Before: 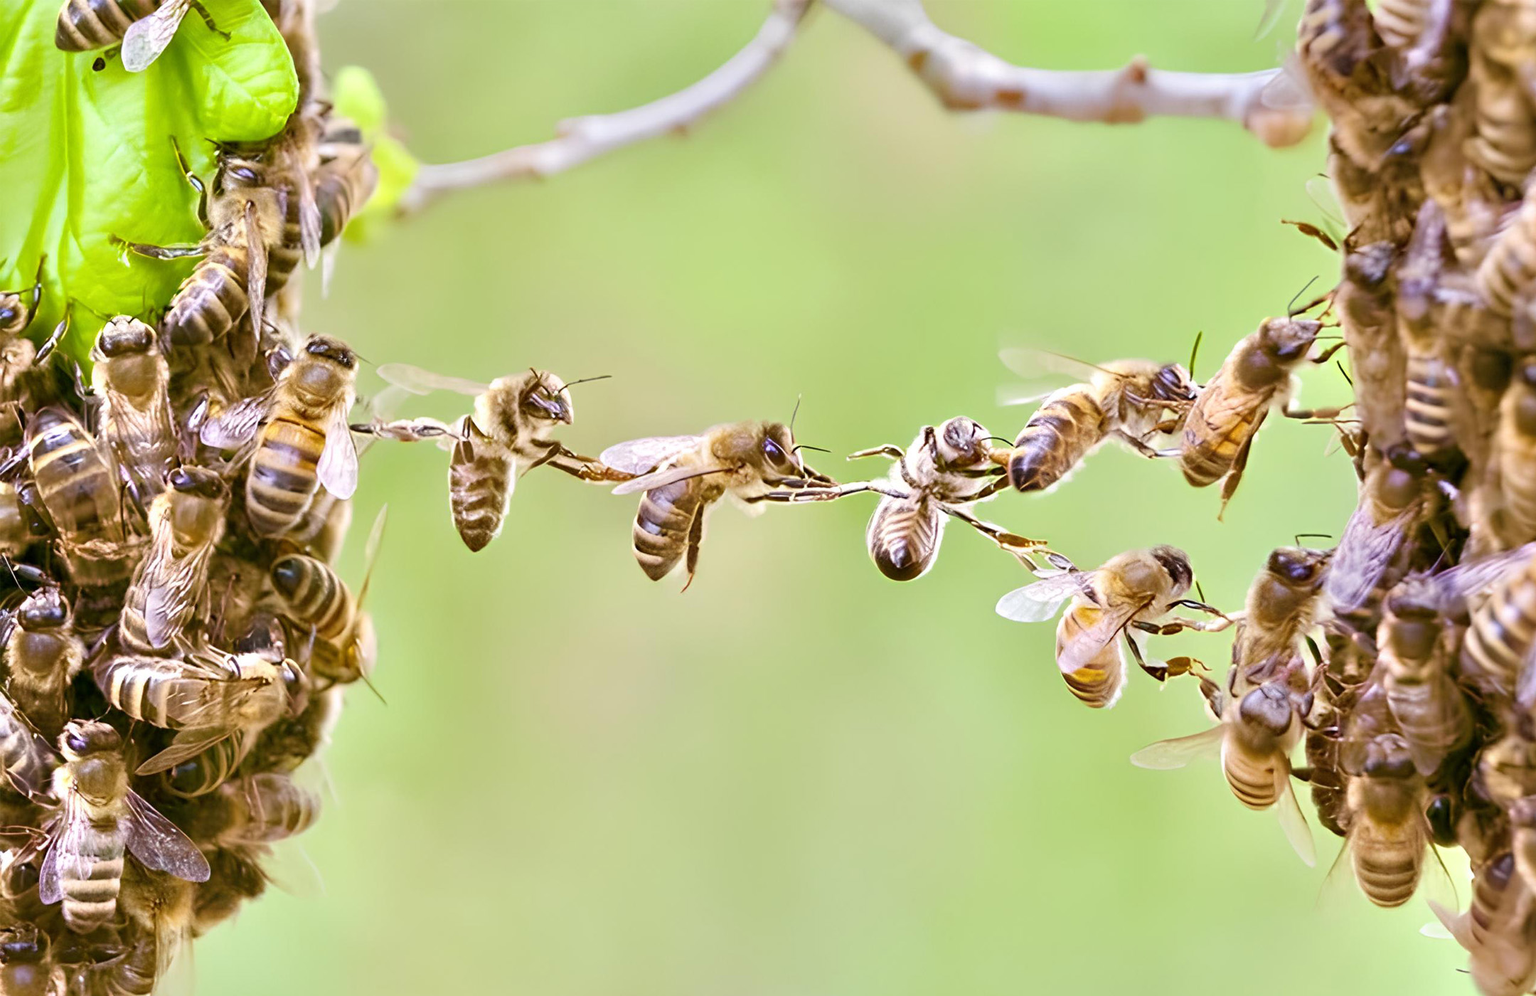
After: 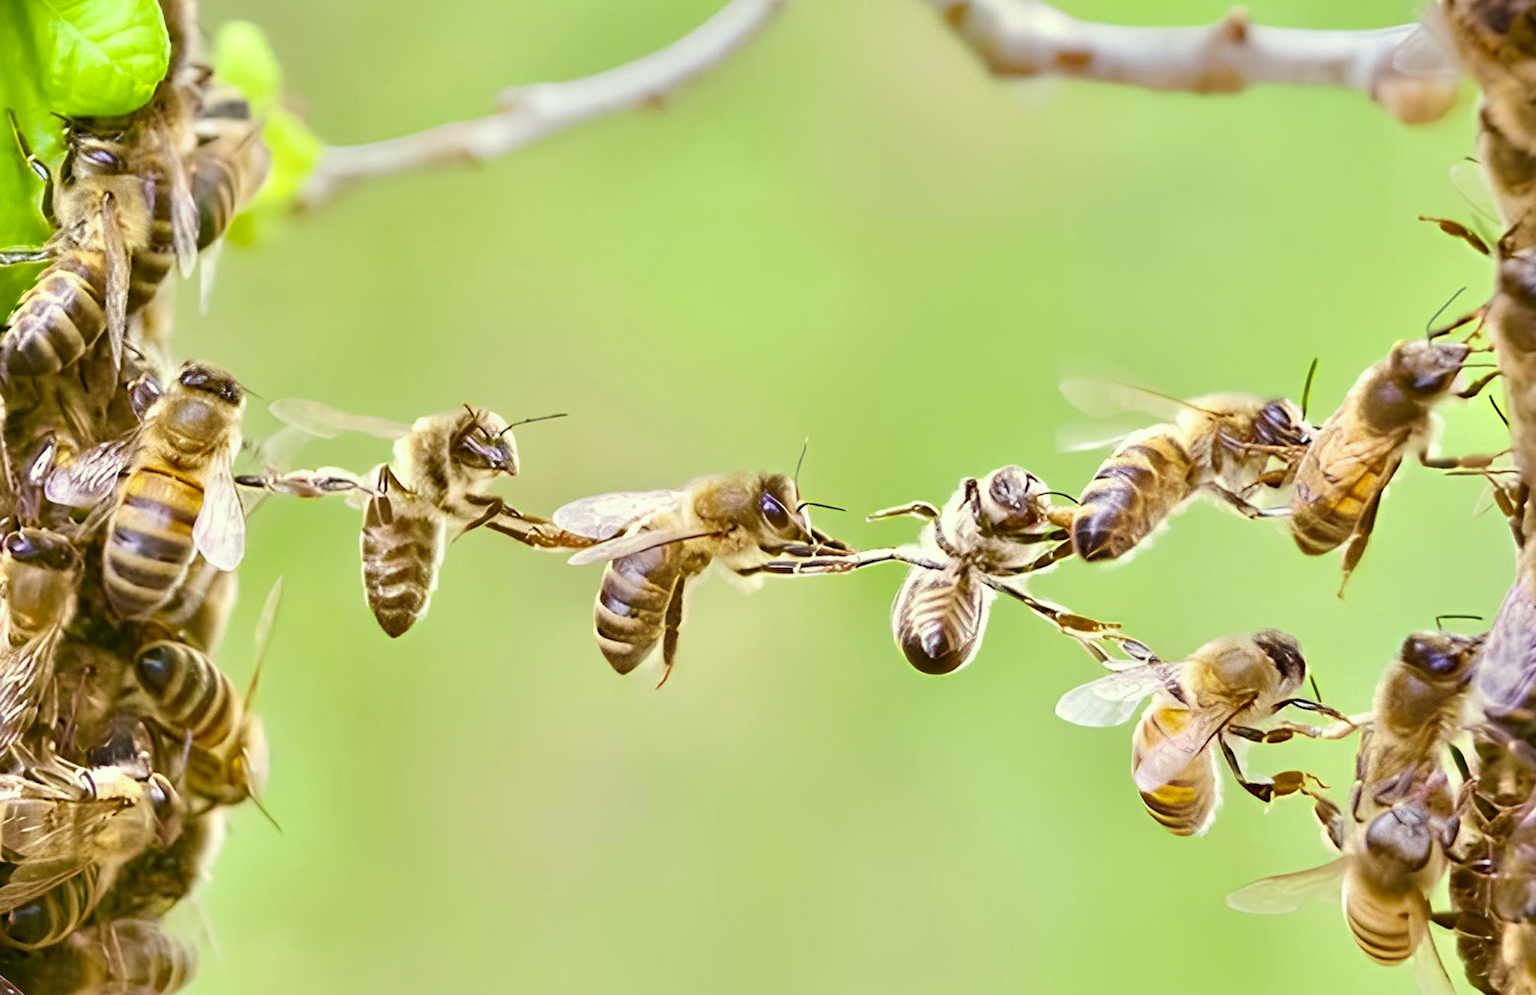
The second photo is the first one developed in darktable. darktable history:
crop and rotate: left 10.765%, top 5.015%, right 10.507%, bottom 16.248%
color correction: highlights a* -5.87, highlights b* 10.83
